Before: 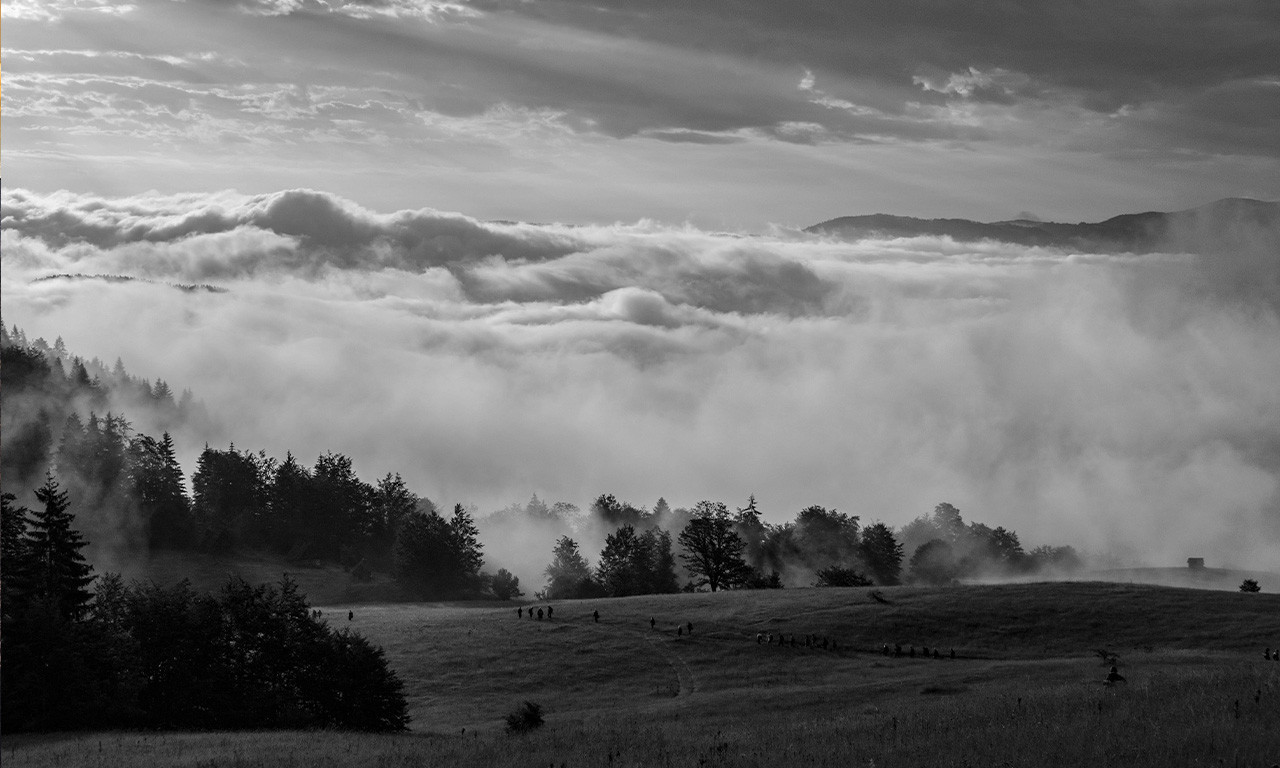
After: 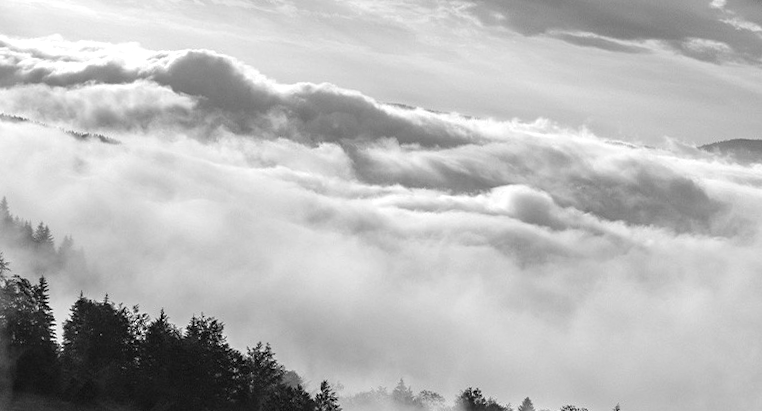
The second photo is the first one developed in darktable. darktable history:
crop and rotate: angle -6.47°, left 2.128%, top 6.624%, right 27.442%, bottom 30.059%
exposure: exposure 0.61 EV, compensate highlight preservation false
